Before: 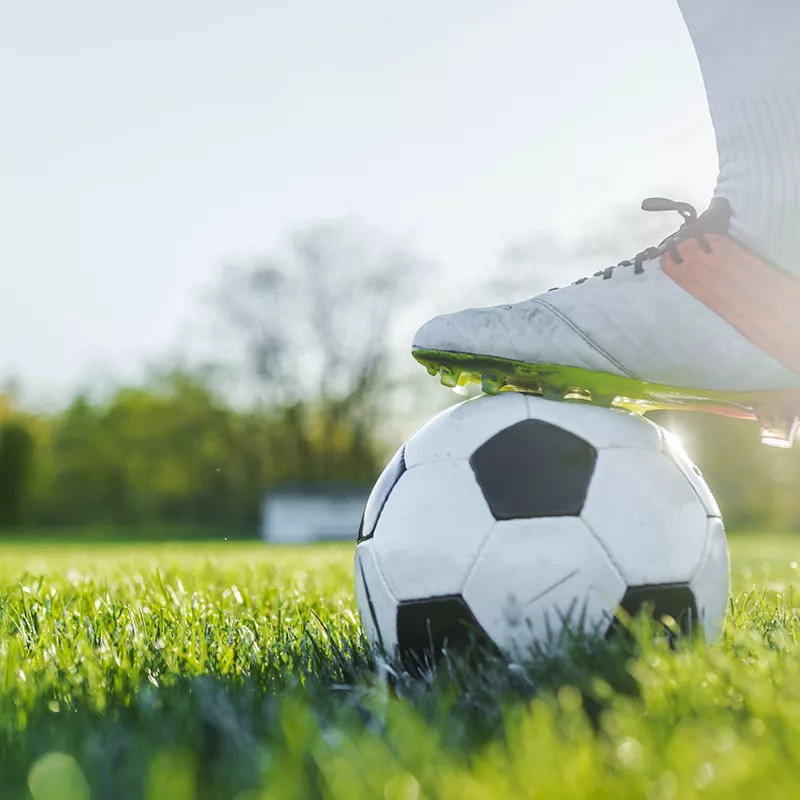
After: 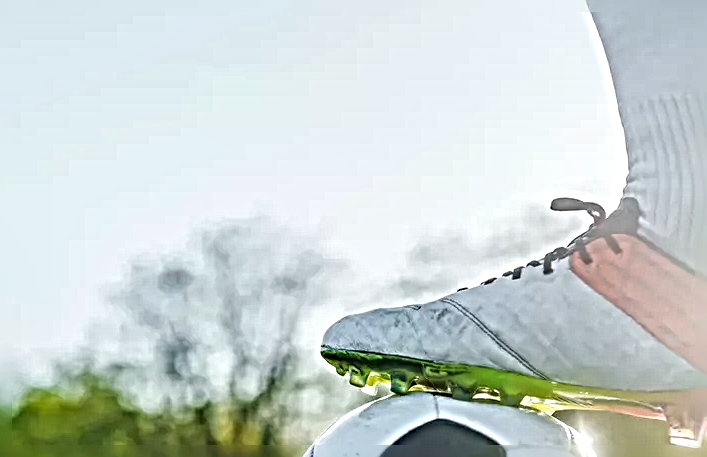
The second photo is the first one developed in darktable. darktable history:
local contrast: on, module defaults
crop and rotate: left 11.539%, bottom 42.799%
sharpen: radius 6.25, amount 1.789, threshold 0.029
